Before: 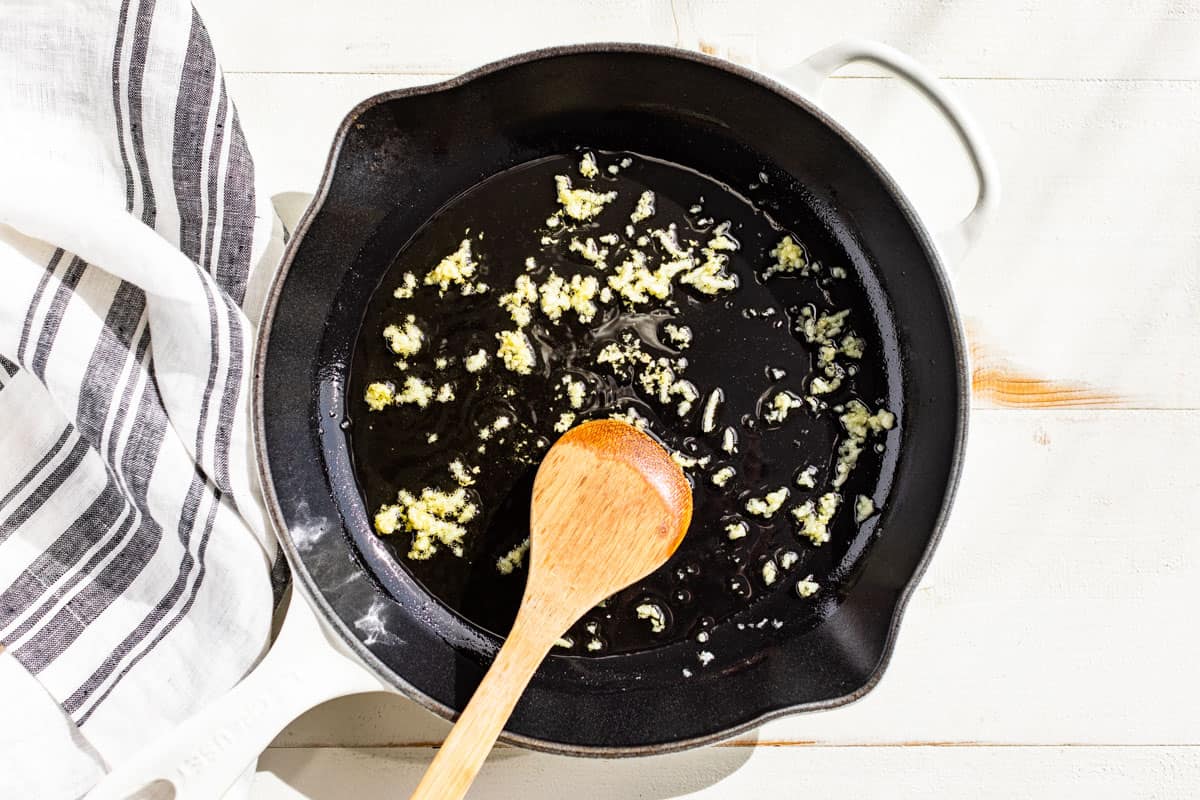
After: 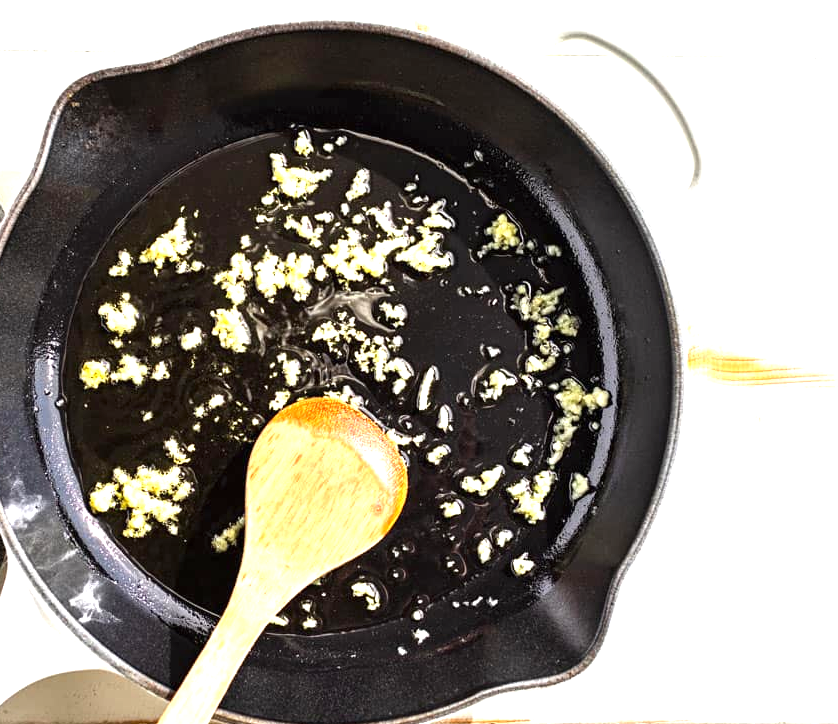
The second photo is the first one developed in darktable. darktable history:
crop and rotate: left 23.832%, top 2.926%, right 6.312%, bottom 6.471%
exposure: black level correction 0, exposure 0.889 EV, compensate highlight preservation false
